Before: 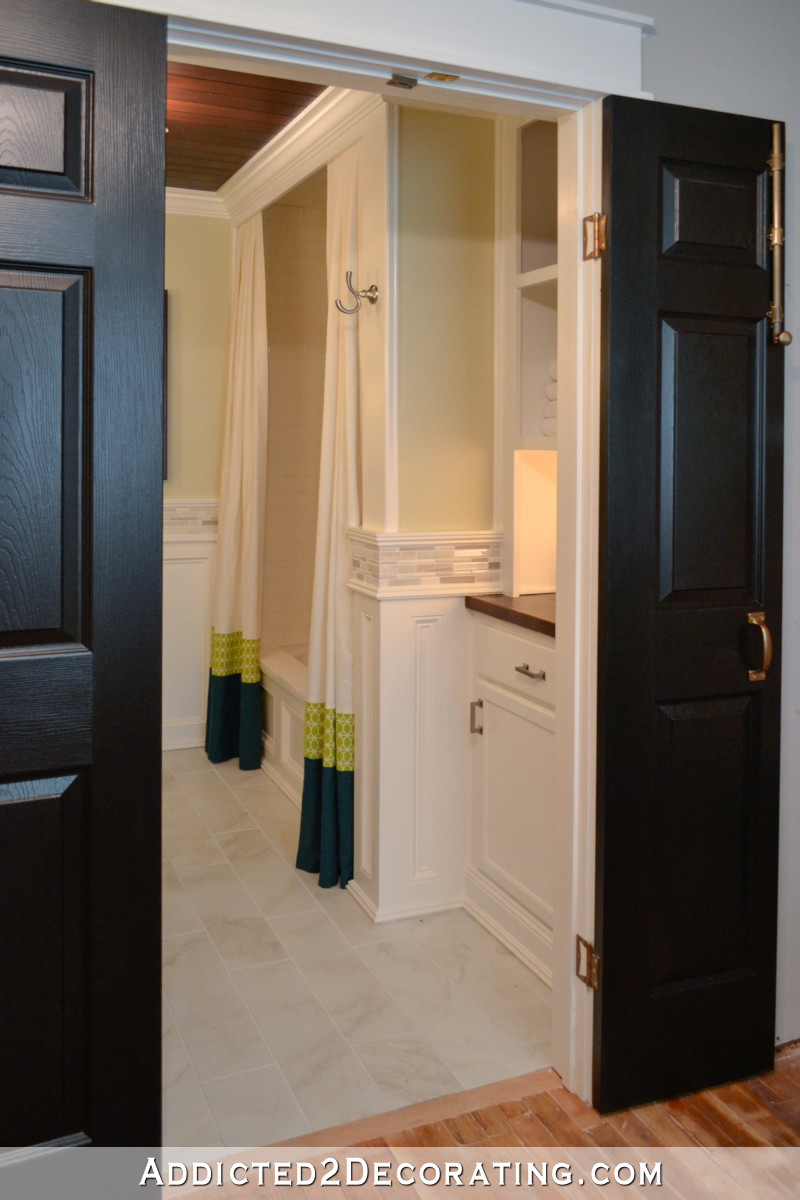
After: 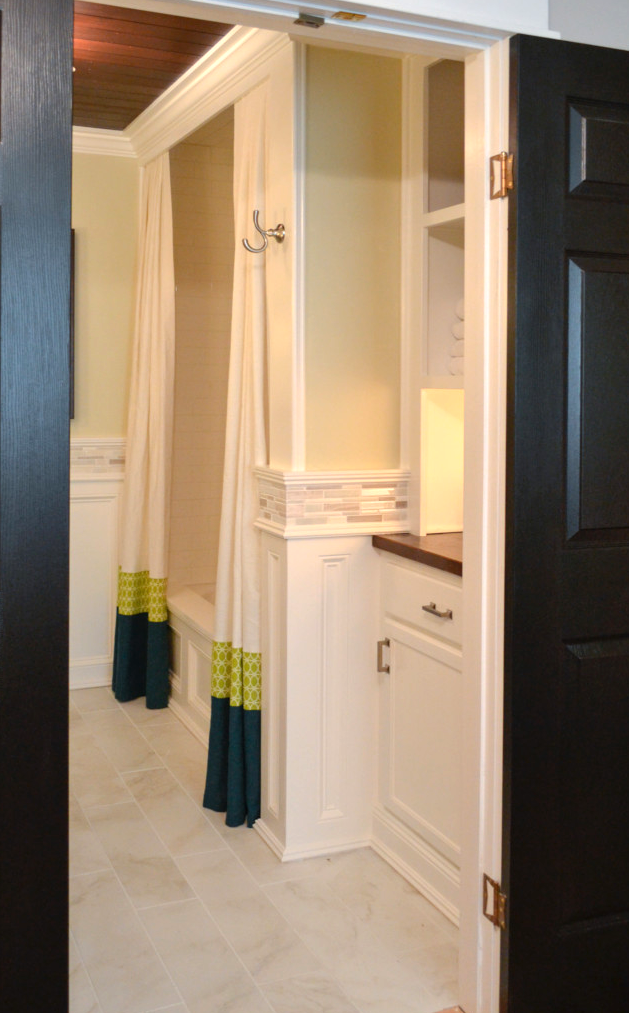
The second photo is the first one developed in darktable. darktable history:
exposure: black level correction 0, exposure 0.5 EV, compensate exposure bias true, compensate highlight preservation false
crop: left 11.662%, top 5.124%, right 9.6%, bottom 10.389%
